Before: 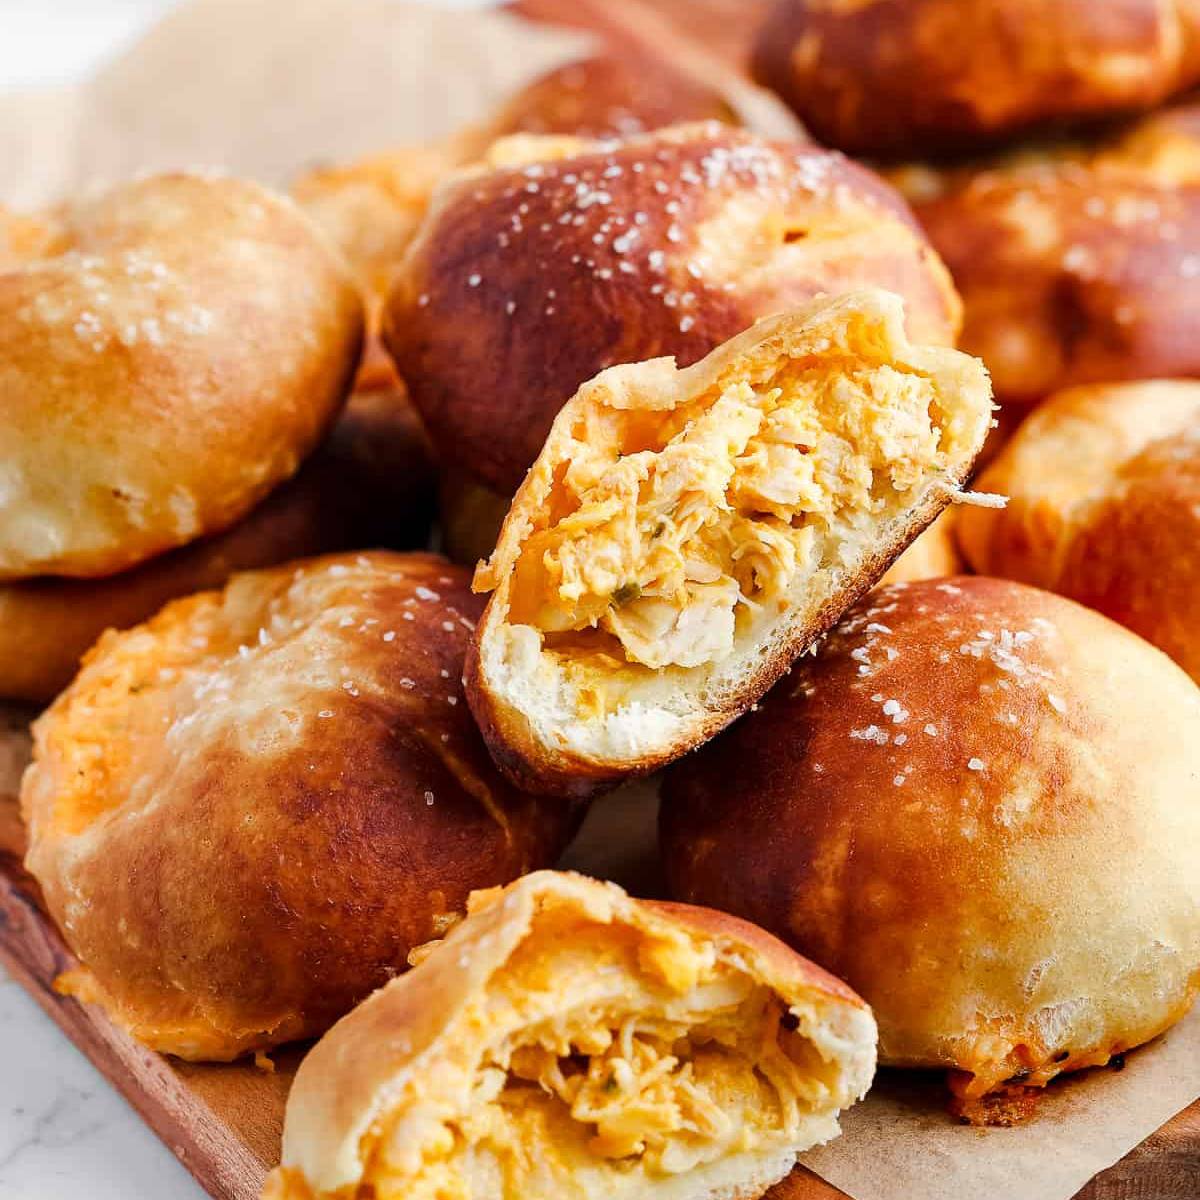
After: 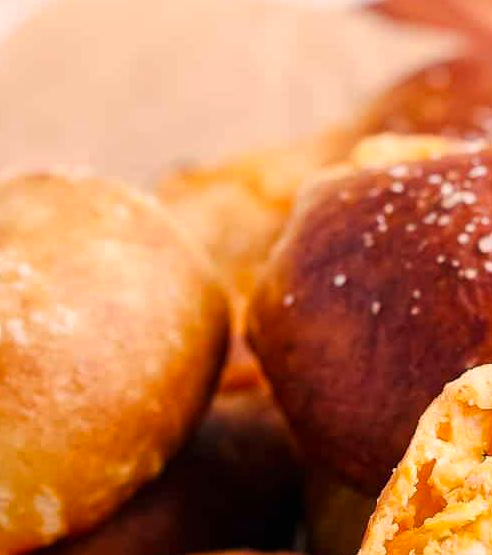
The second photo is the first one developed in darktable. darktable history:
color correction: highlights a* 11.91, highlights b* 12.37
crop and rotate: left 11.277%, top 0.05%, right 47.651%, bottom 53.66%
exposure: black level correction 0, exposure 0 EV, compensate exposure bias true, compensate highlight preservation false
